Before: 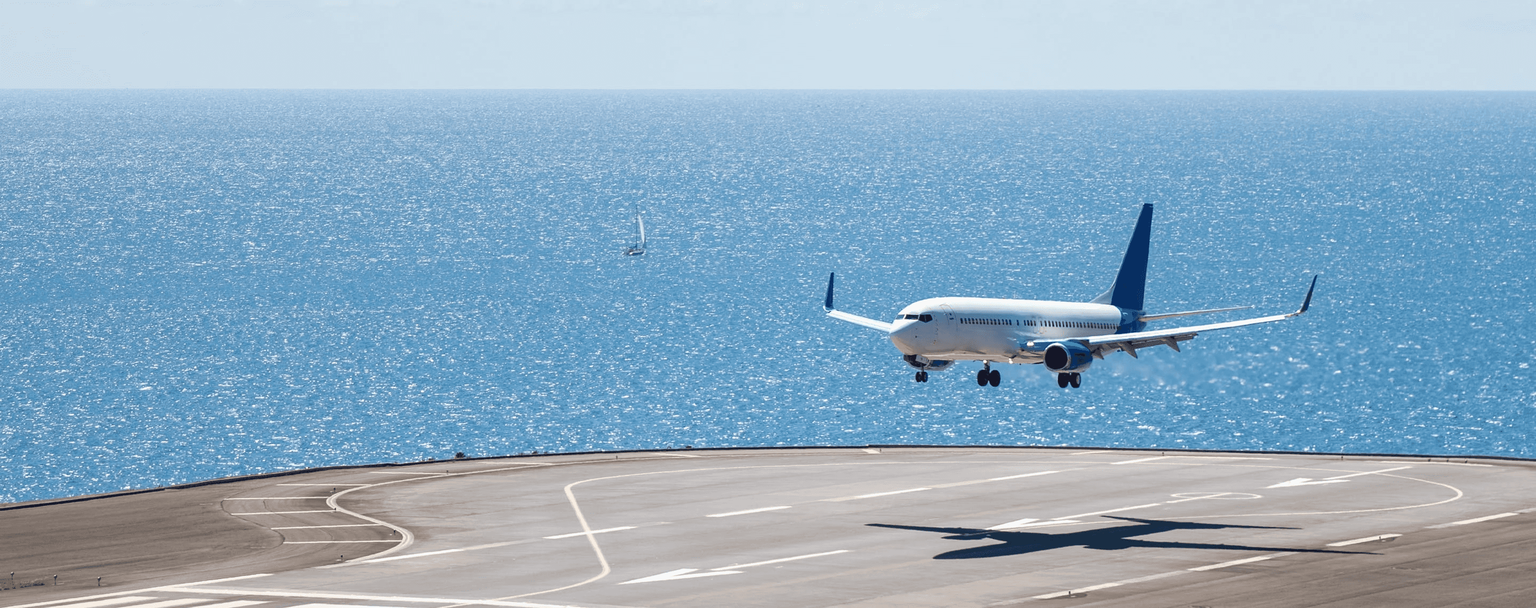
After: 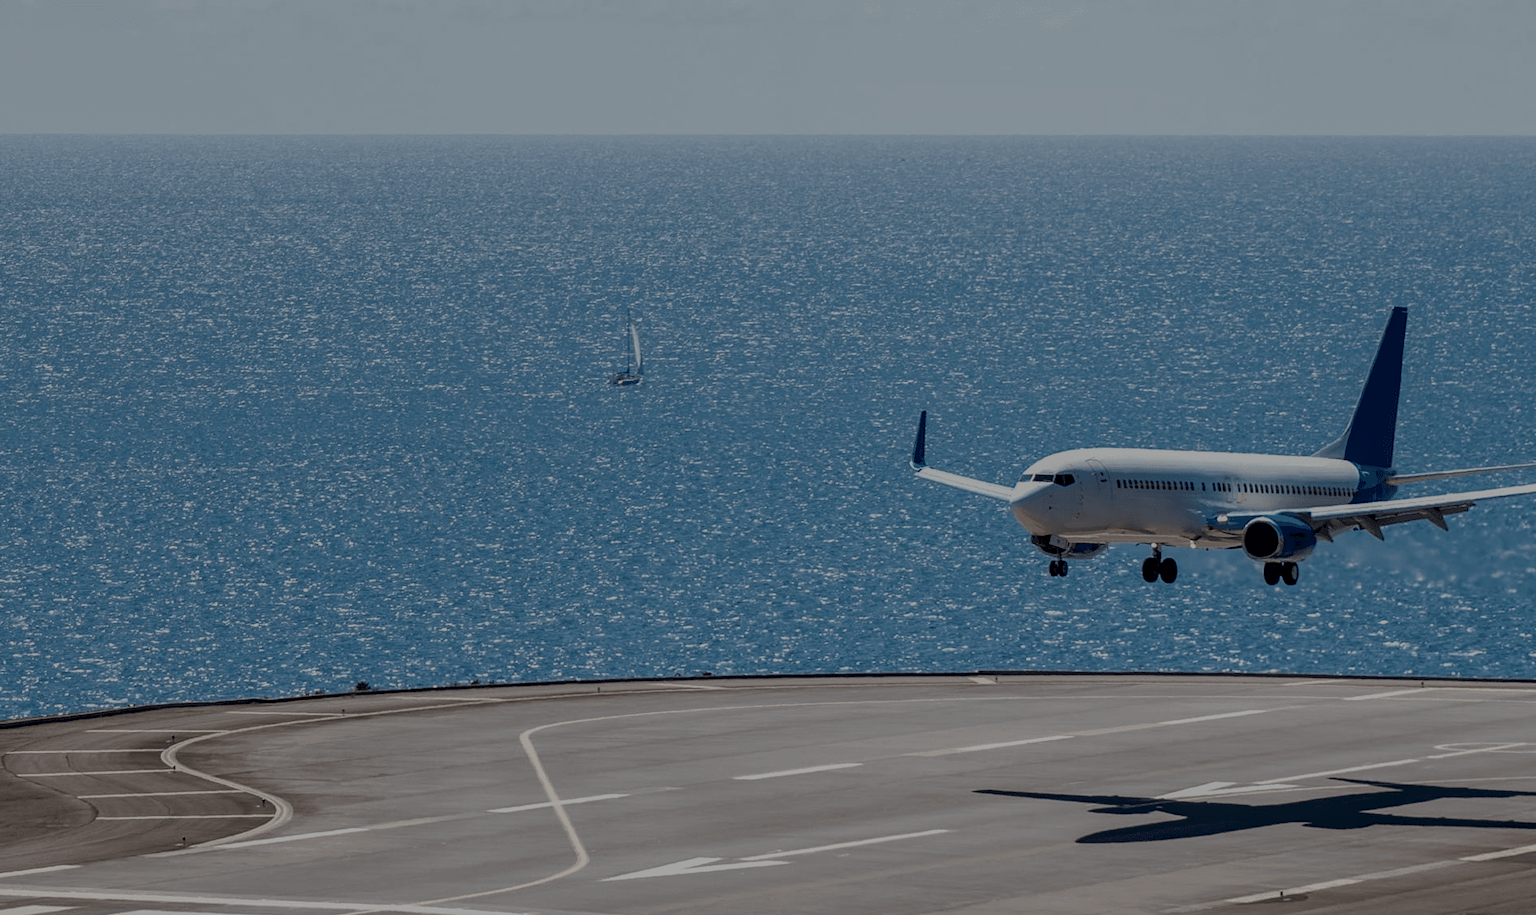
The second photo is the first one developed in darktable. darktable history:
exposure: exposure -1.52 EV, compensate highlight preservation false
crop and rotate: left 14.33%, right 19.327%
local contrast: on, module defaults
